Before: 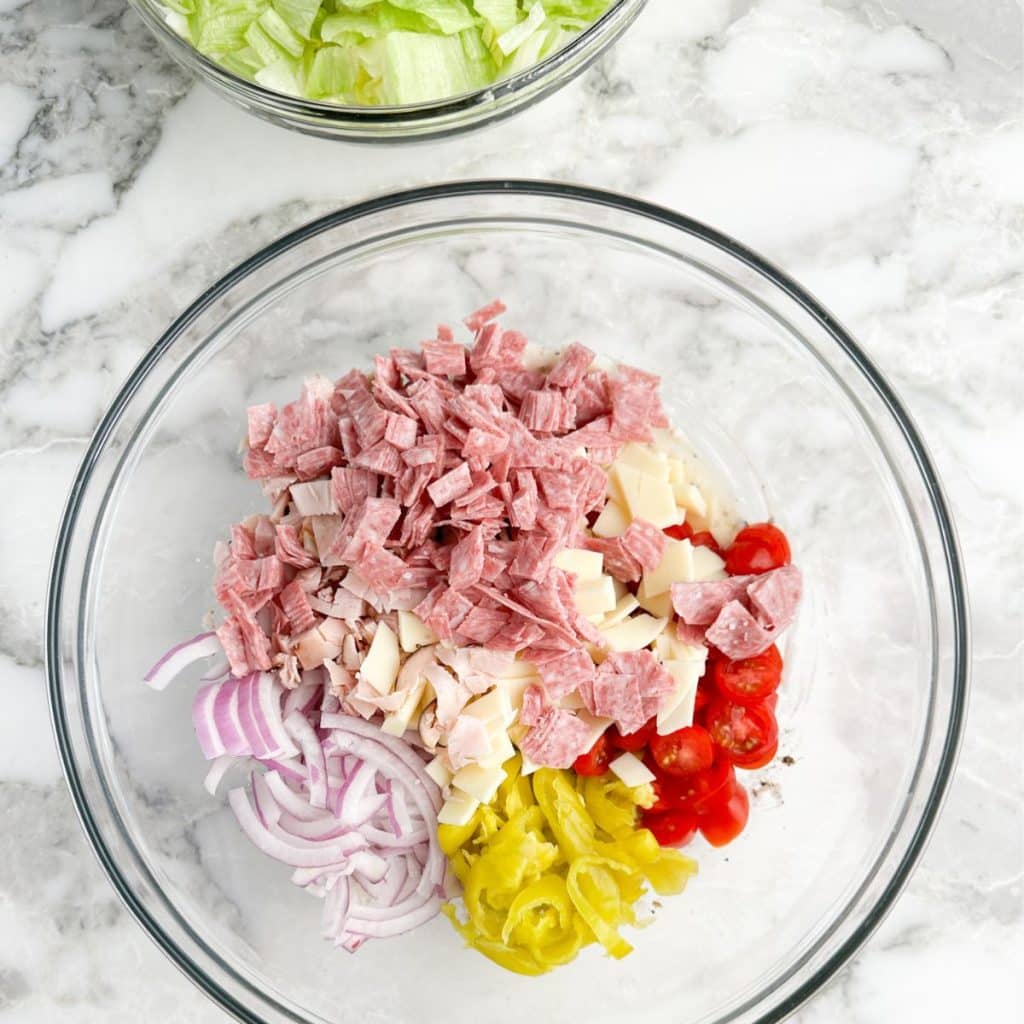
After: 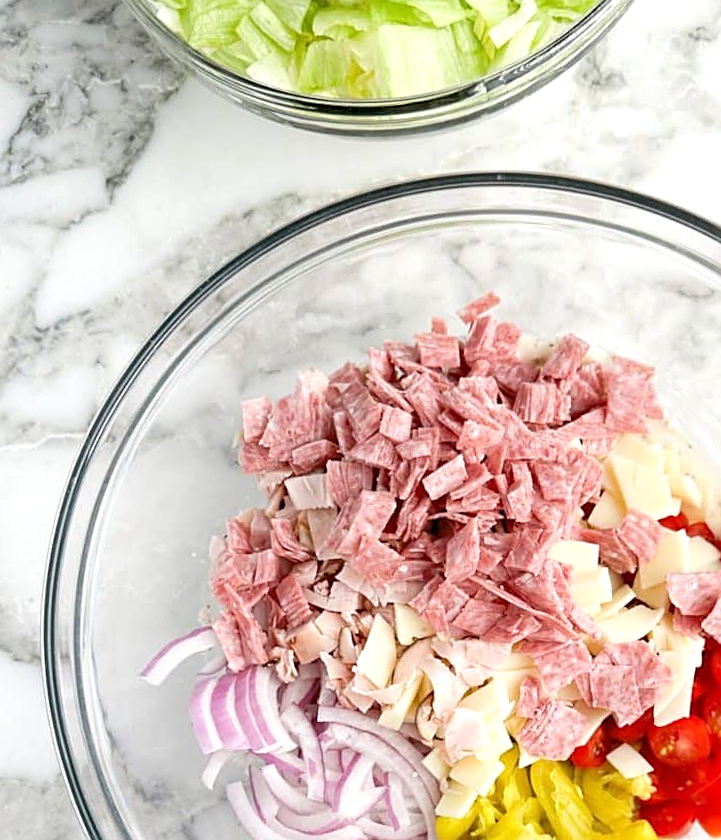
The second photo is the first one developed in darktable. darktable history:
exposure: exposure 0.2 EV, compensate highlight preservation false
crop: right 28.885%, bottom 16.626%
sharpen: on, module defaults
rotate and perspective: rotation -0.45°, automatic cropping original format, crop left 0.008, crop right 0.992, crop top 0.012, crop bottom 0.988
